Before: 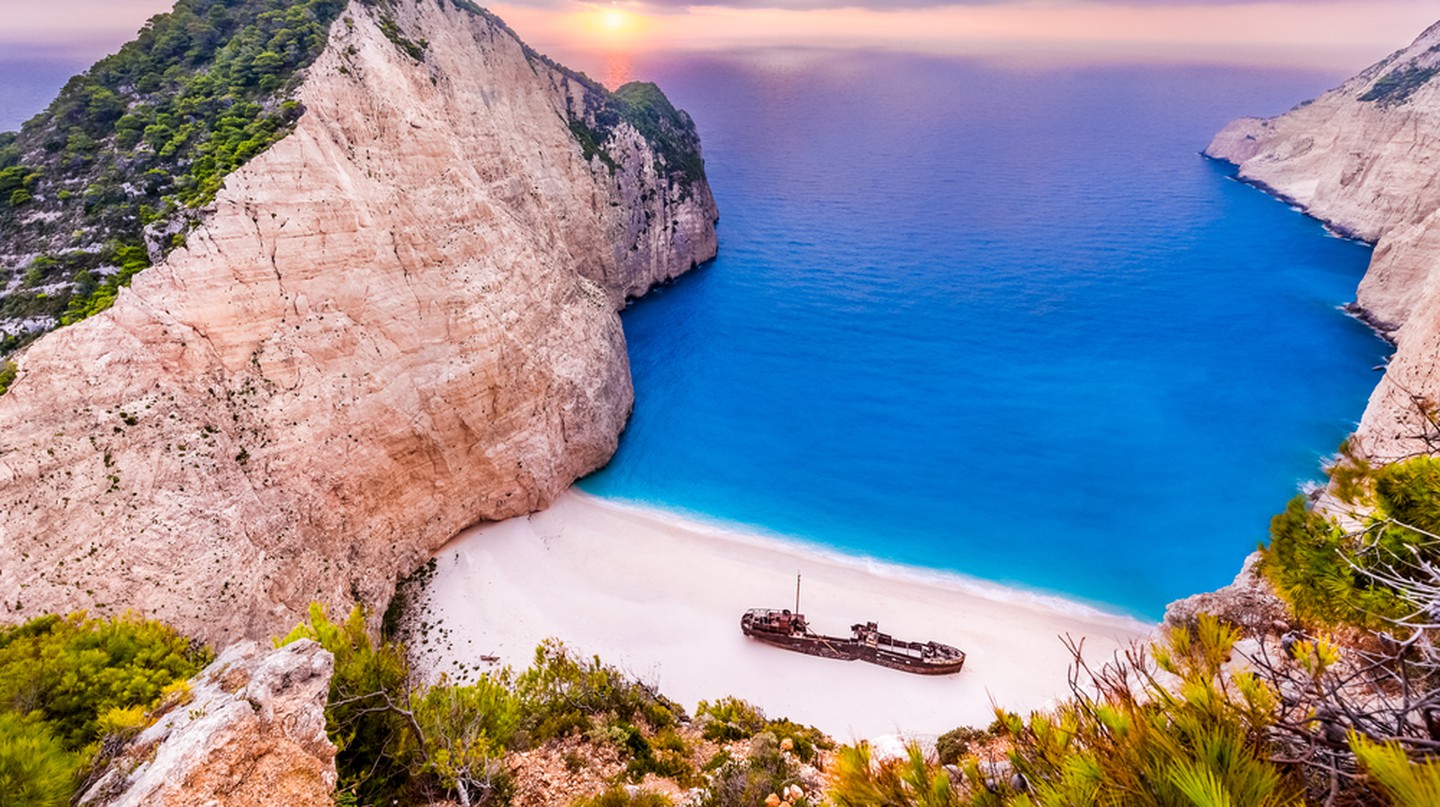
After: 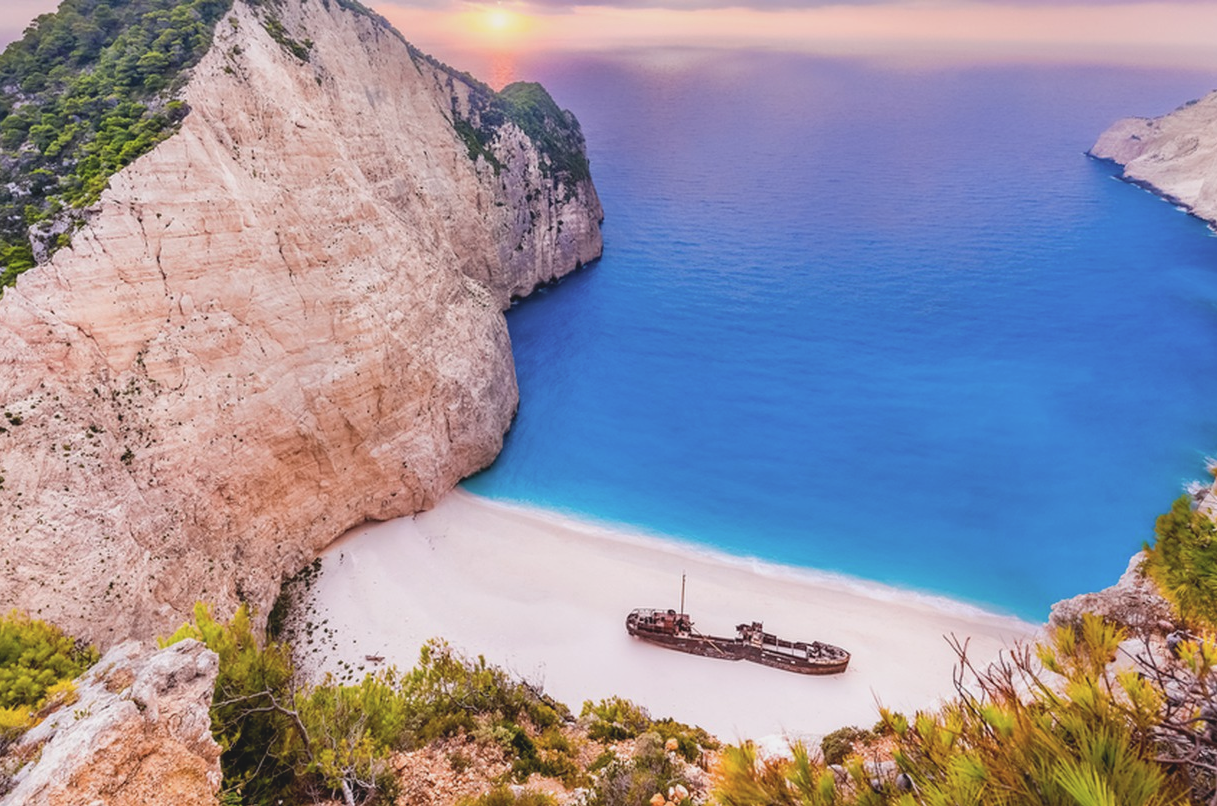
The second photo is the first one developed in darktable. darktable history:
crop: left 8.003%, right 7.416%
contrast brightness saturation: contrast -0.133, brightness 0.046, saturation -0.139
tone equalizer: edges refinement/feathering 500, mask exposure compensation -1.57 EV, preserve details no
